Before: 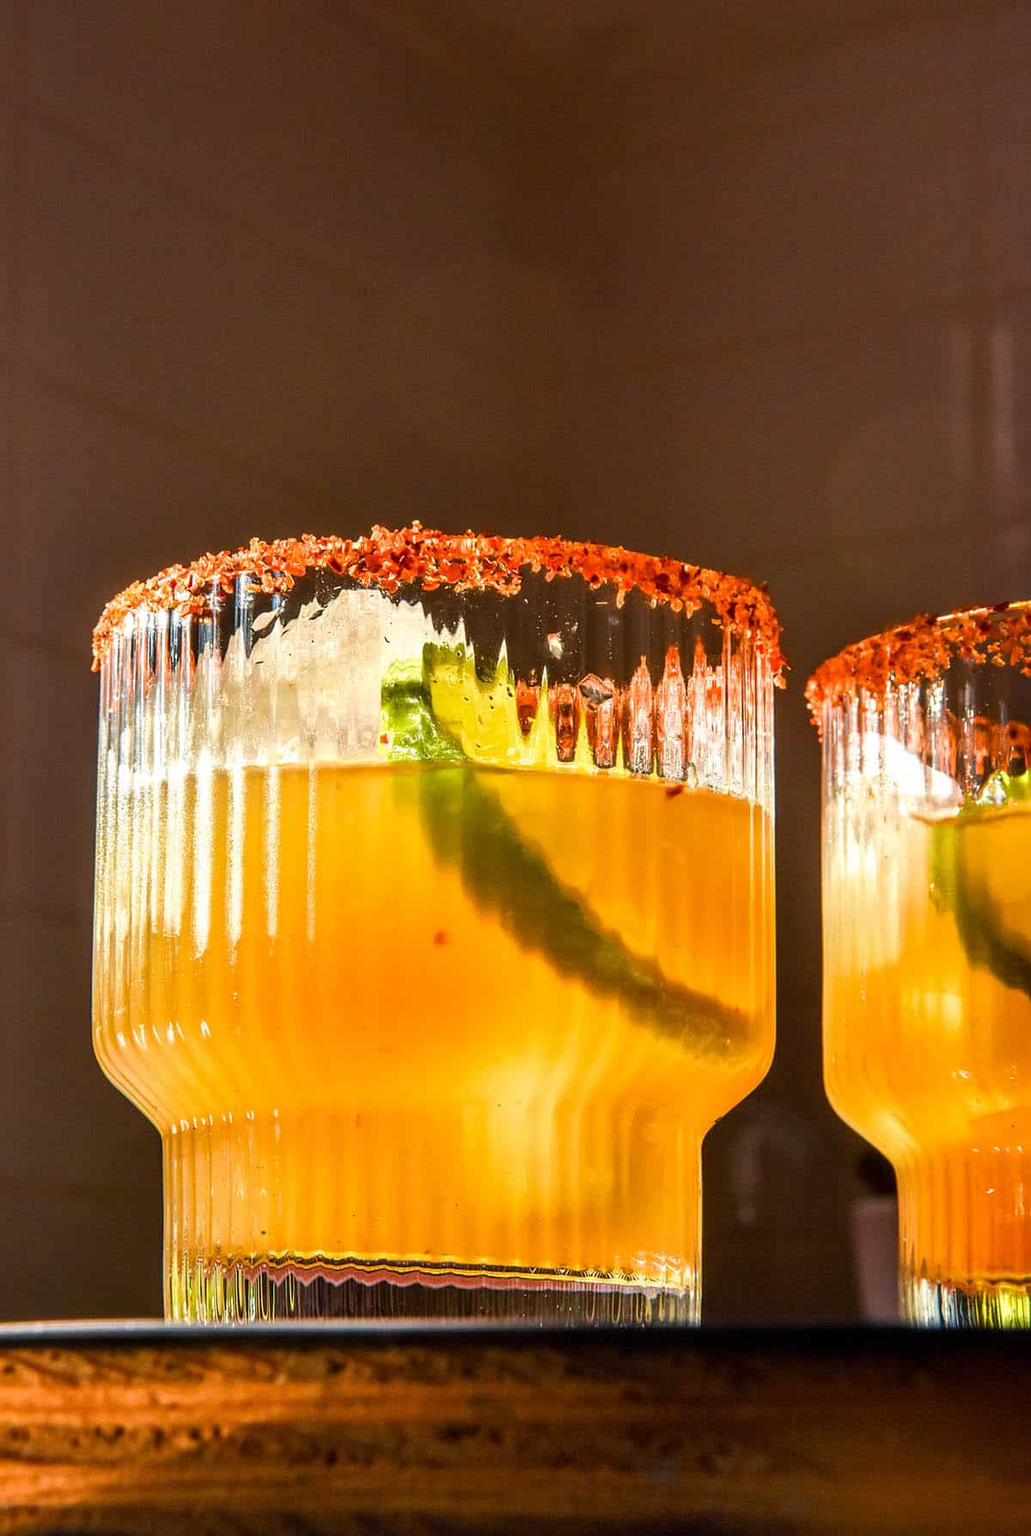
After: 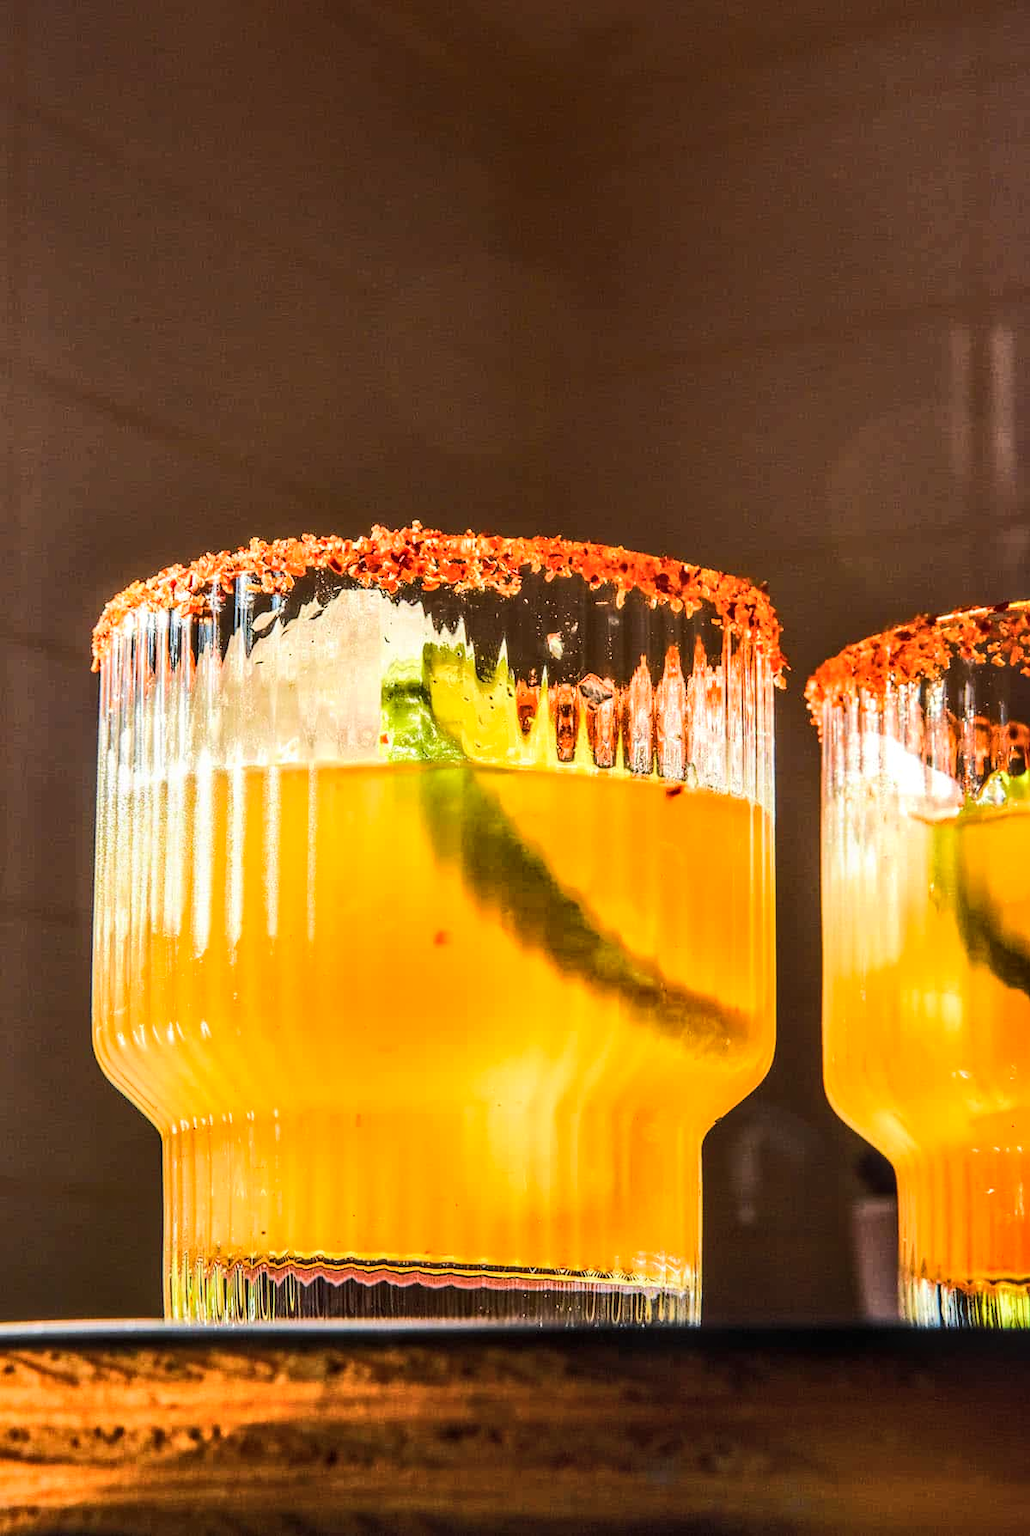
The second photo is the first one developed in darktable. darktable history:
local contrast: on, module defaults
rgb curve: curves: ch0 [(0, 0) (0.284, 0.292) (0.505, 0.644) (1, 1)], compensate middle gray true
